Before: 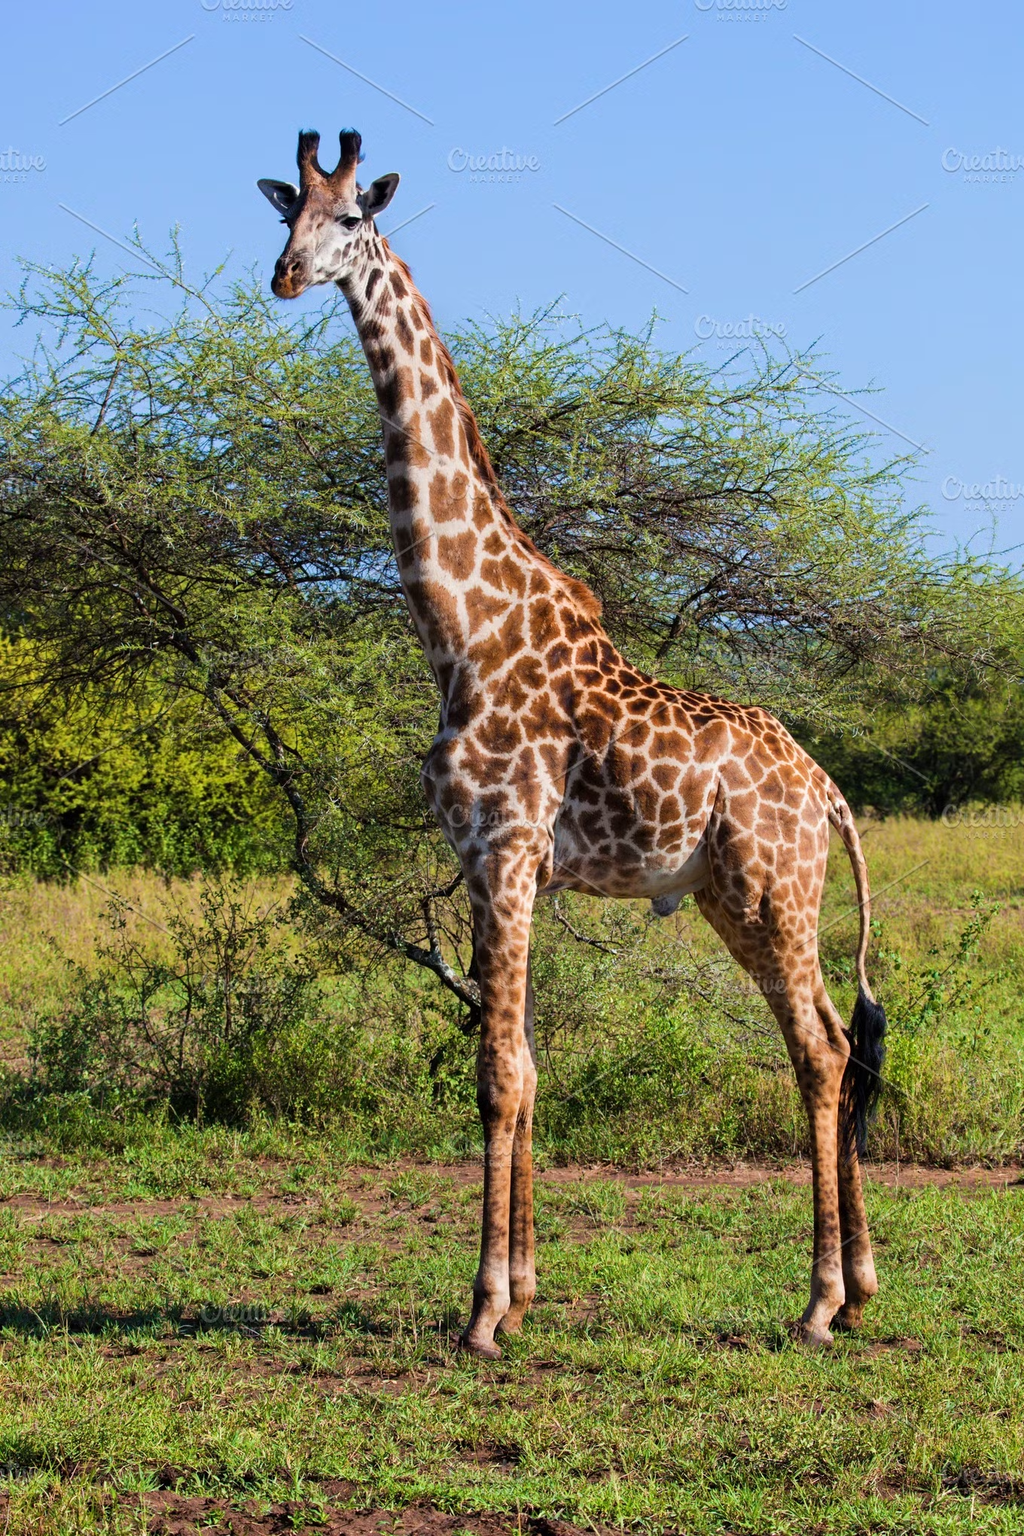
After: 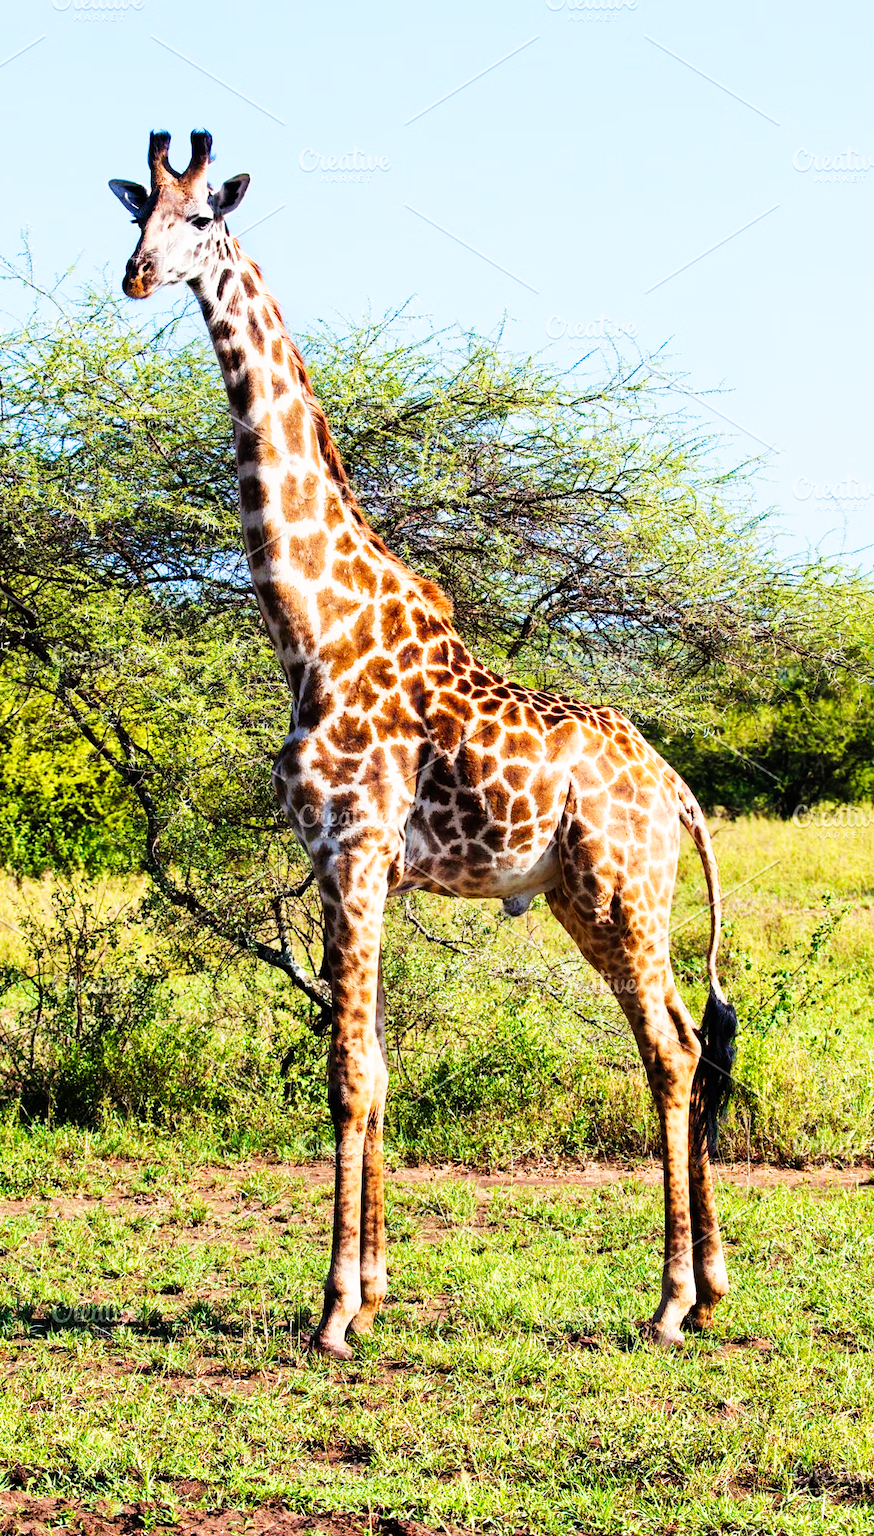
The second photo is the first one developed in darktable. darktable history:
base curve: curves: ch0 [(0, 0) (0.007, 0.004) (0.027, 0.03) (0.046, 0.07) (0.207, 0.54) (0.442, 0.872) (0.673, 0.972) (1, 1)], preserve colors none
crop and rotate: left 14.584%
